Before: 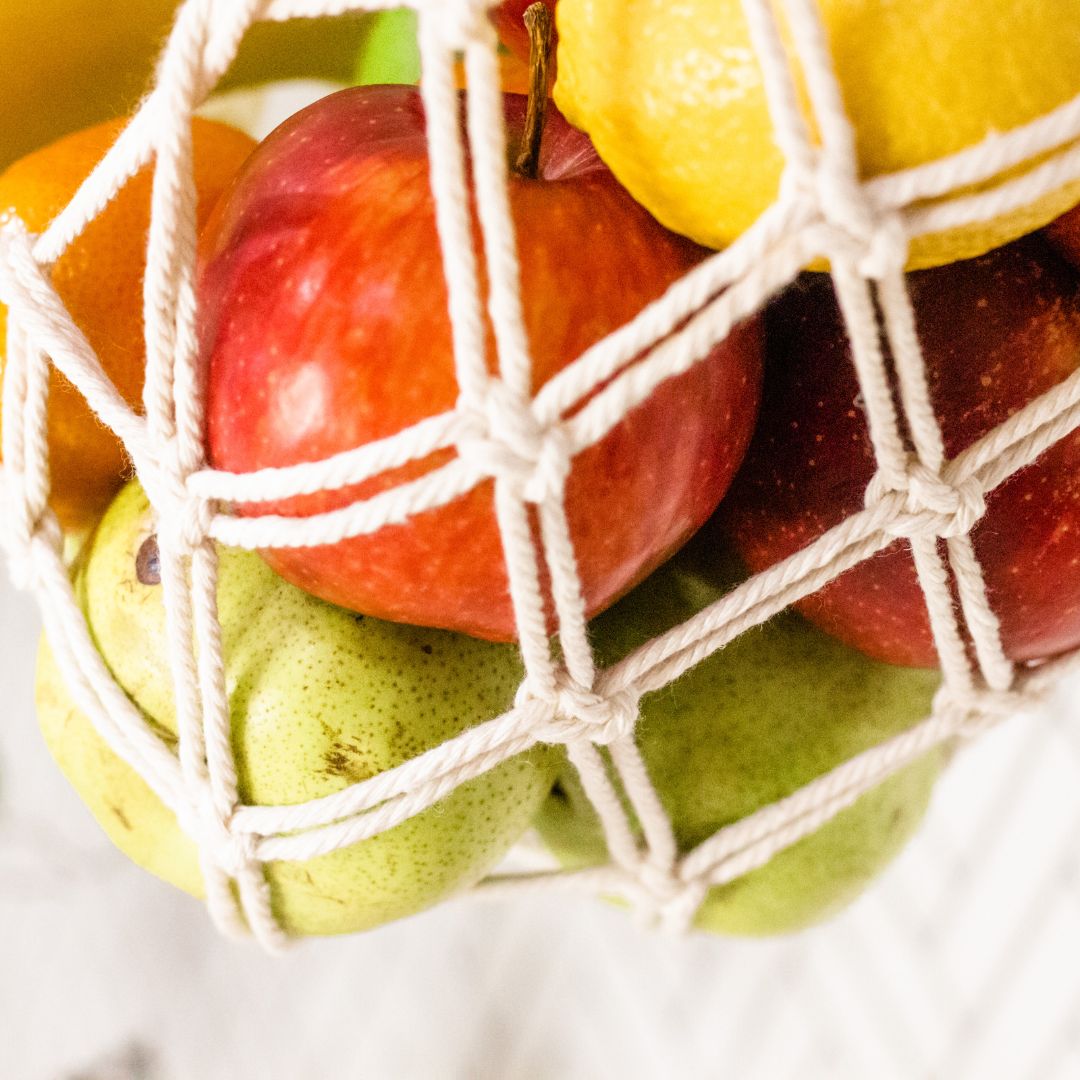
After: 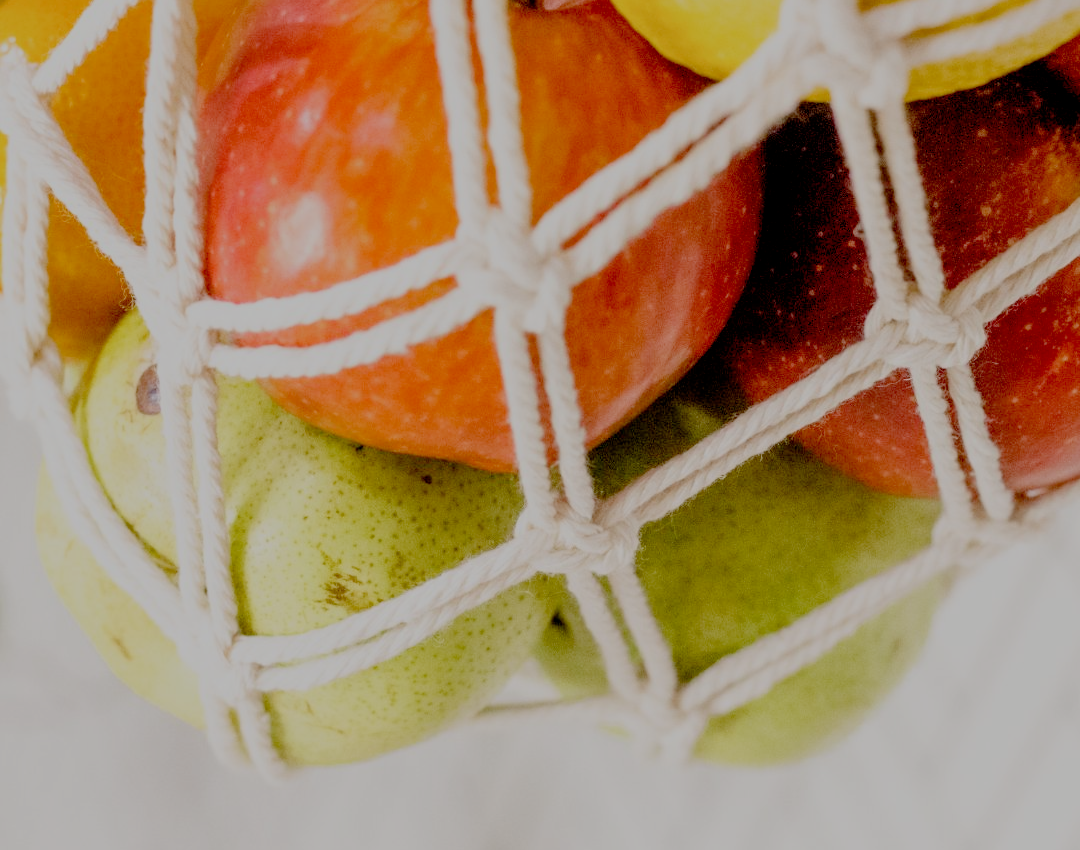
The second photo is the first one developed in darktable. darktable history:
crop and rotate: top 15.774%, bottom 5.506%
filmic rgb: black relative exposure -7 EV, white relative exposure 6 EV, threshold 3 EV, target black luminance 0%, hardness 2.73, latitude 61.22%, contrast 0.691, highlights saturation mix 10%, shadows ↔ highlights balance -0.073%, preserve chrominance no, color science v4 (2020), iterations of high-quality reconstruction 10, contrast in shadows soft, contrast in highlights soft, enable highlight reconstruction true
